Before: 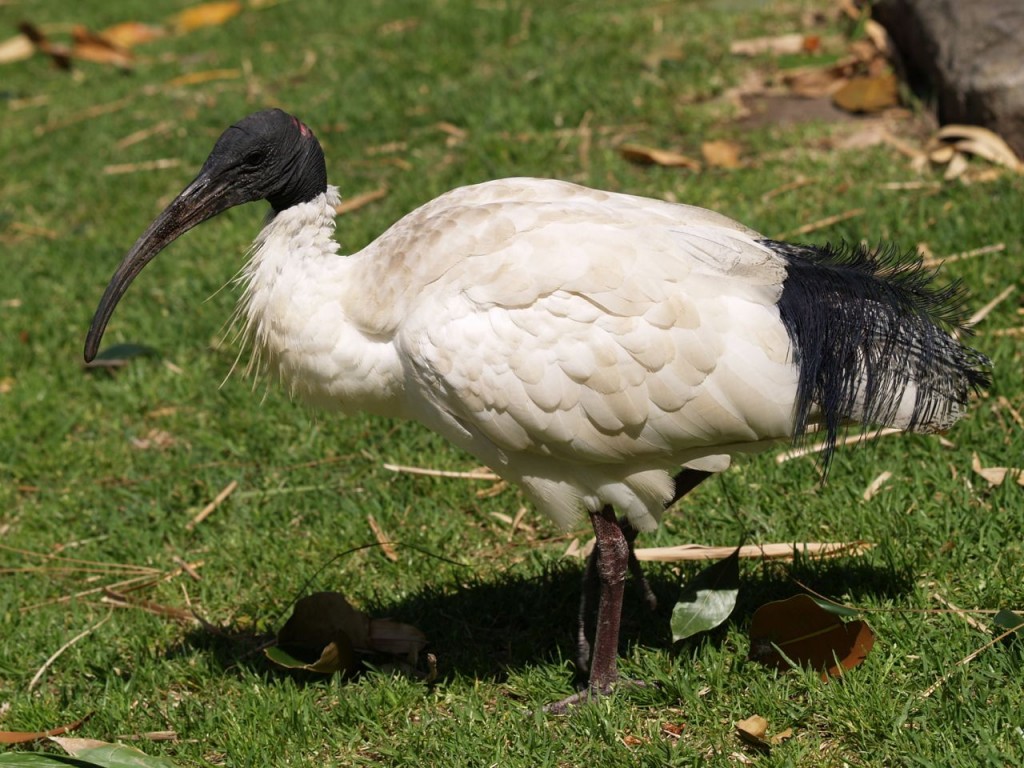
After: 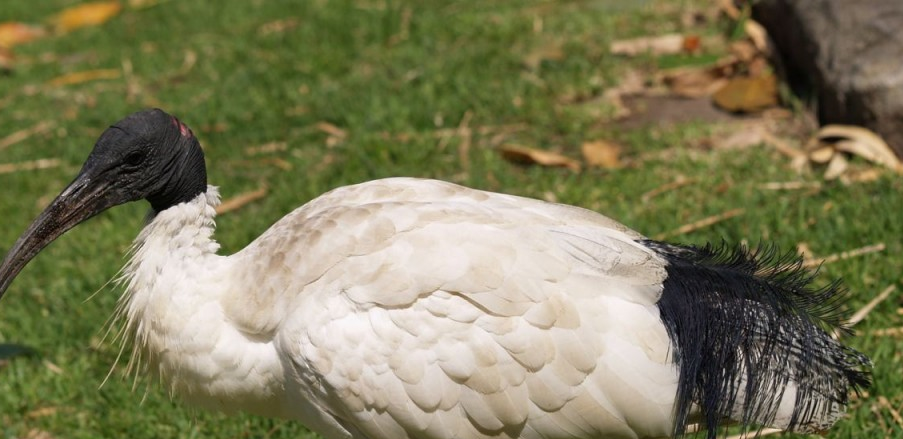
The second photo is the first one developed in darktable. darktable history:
crop and rotate: left 11.812%, bottom 42.776%
shadows and highlights: shadows 43.71, white point adjustment -1.46, soften with gaussian
